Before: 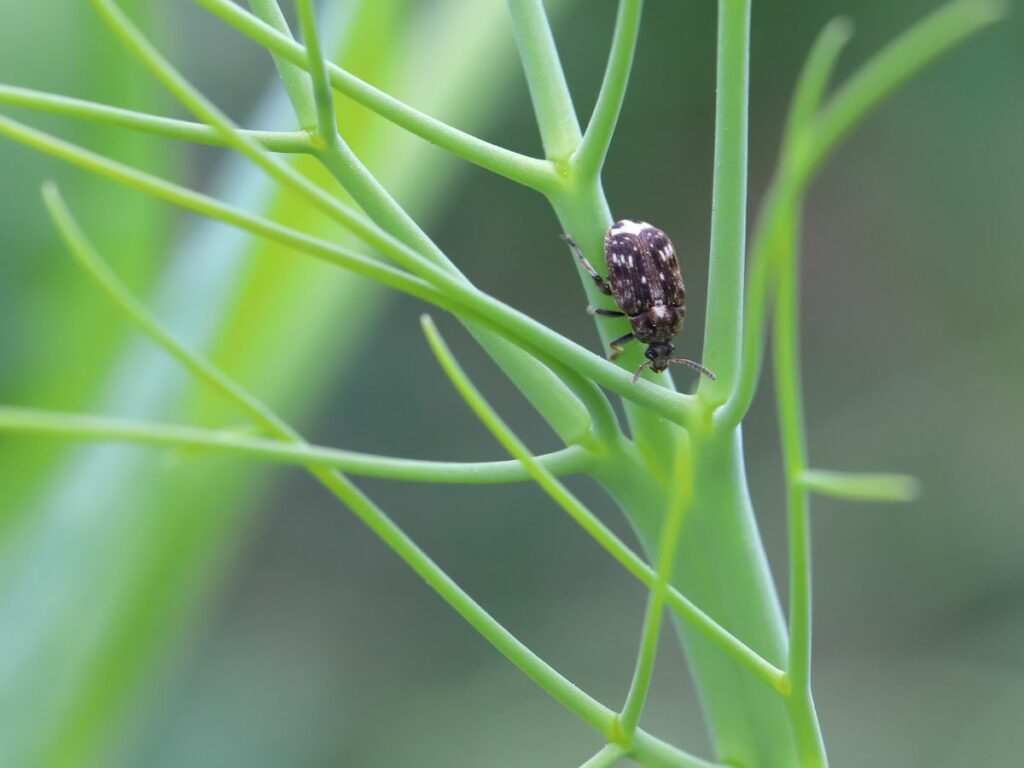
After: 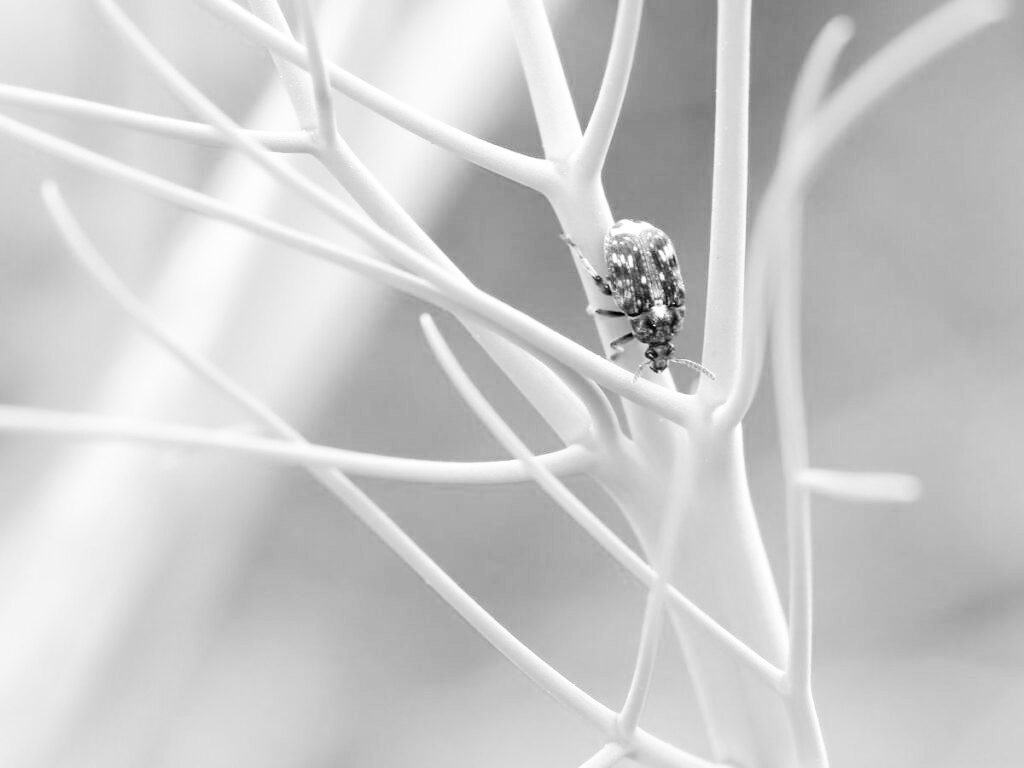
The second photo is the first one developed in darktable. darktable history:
filmic rgb: black relative exposure -5 EV, hardness 2.88, contrast 1.3, highlights saturation mix -30%
color calibration: output gray [0.253, 0.26, 0.487, 0], gray › normalize channels true, illuminant same as pipeline (D50), adaptation XYZ, x 0.346, y 0.359, gamut compression 0
exposure: black level correction 0, exposure 1.9 EV, compensate highlight preservation false
